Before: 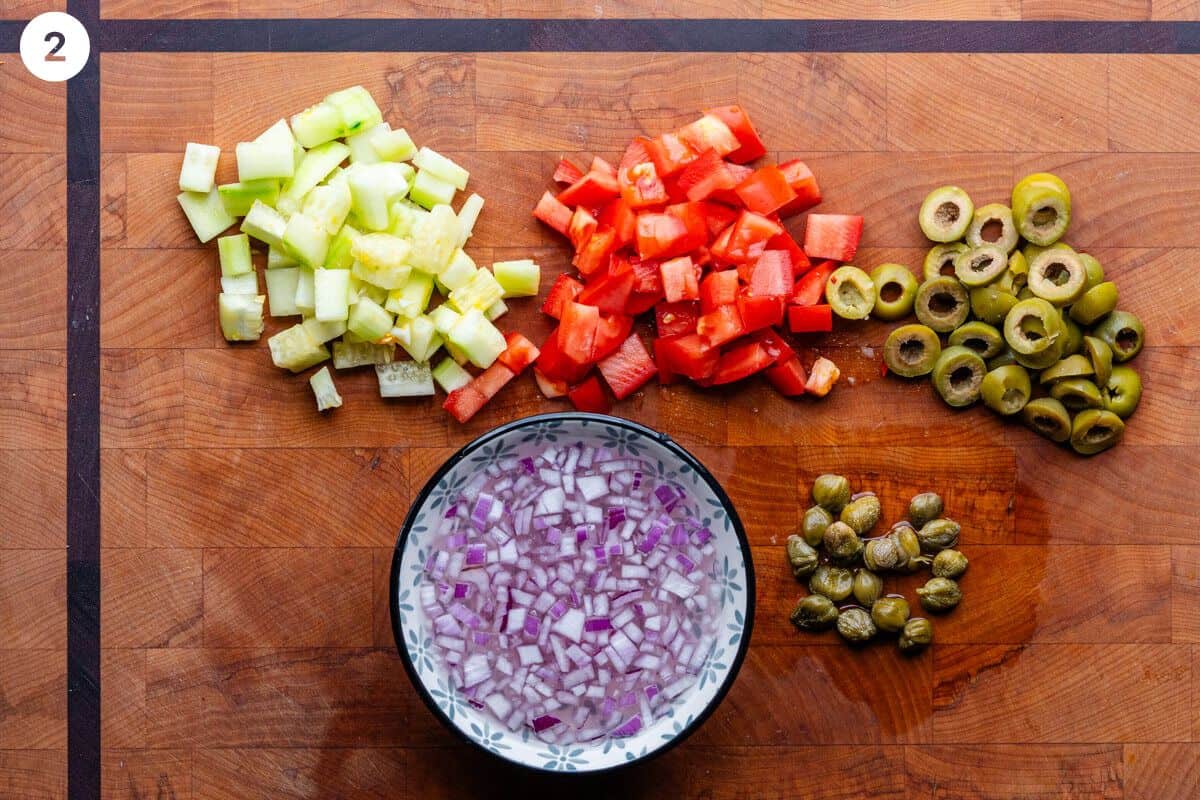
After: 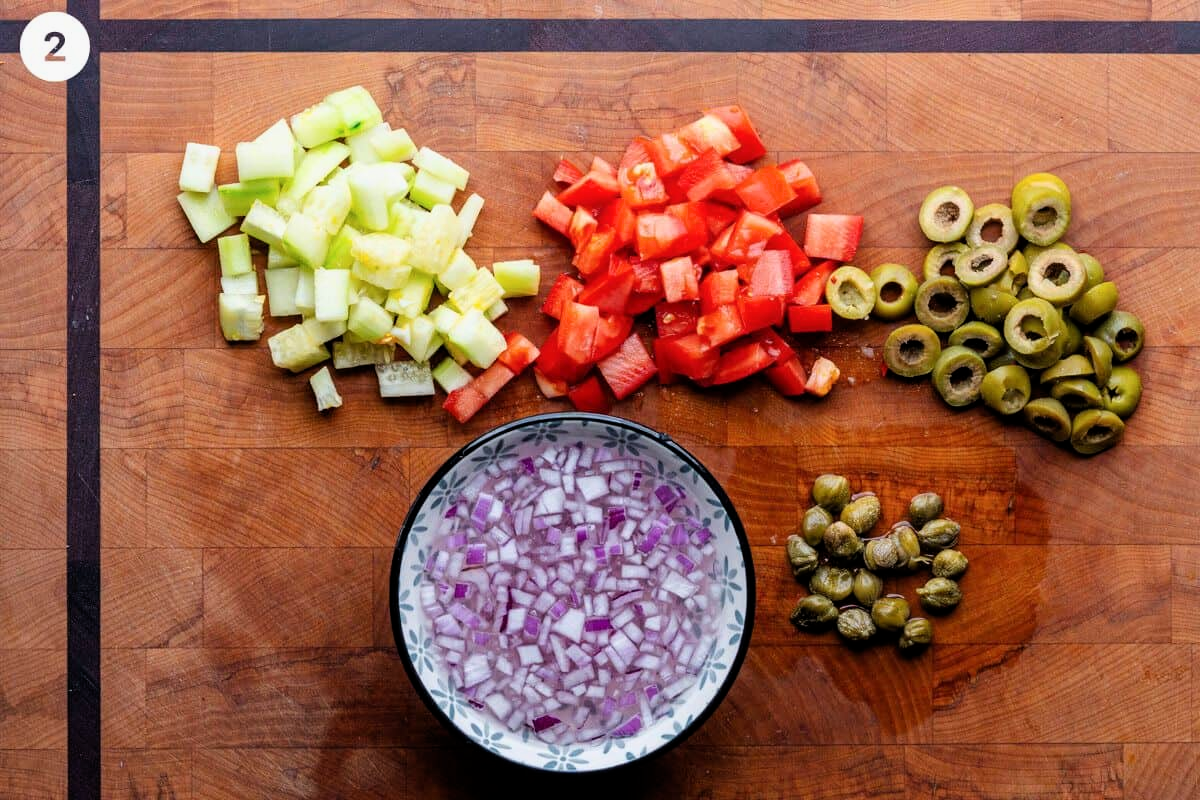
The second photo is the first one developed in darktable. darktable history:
filmic rgb: black relative exposure -12.66 EV, white relative exposure 2.81 EV, target black luminance 0%, hardness 8.62, latitude 70.38%, contrast 1.134, shadows ↔ highlights balance -0.814%, color science v6 (2022)
